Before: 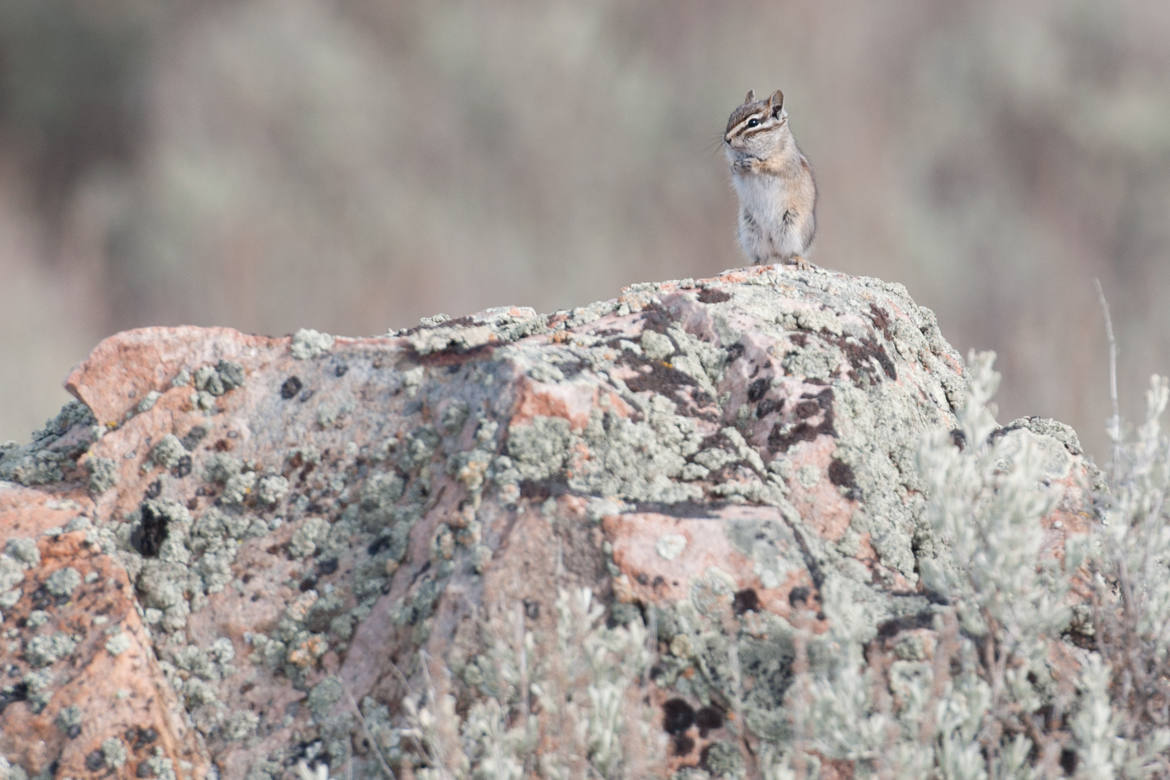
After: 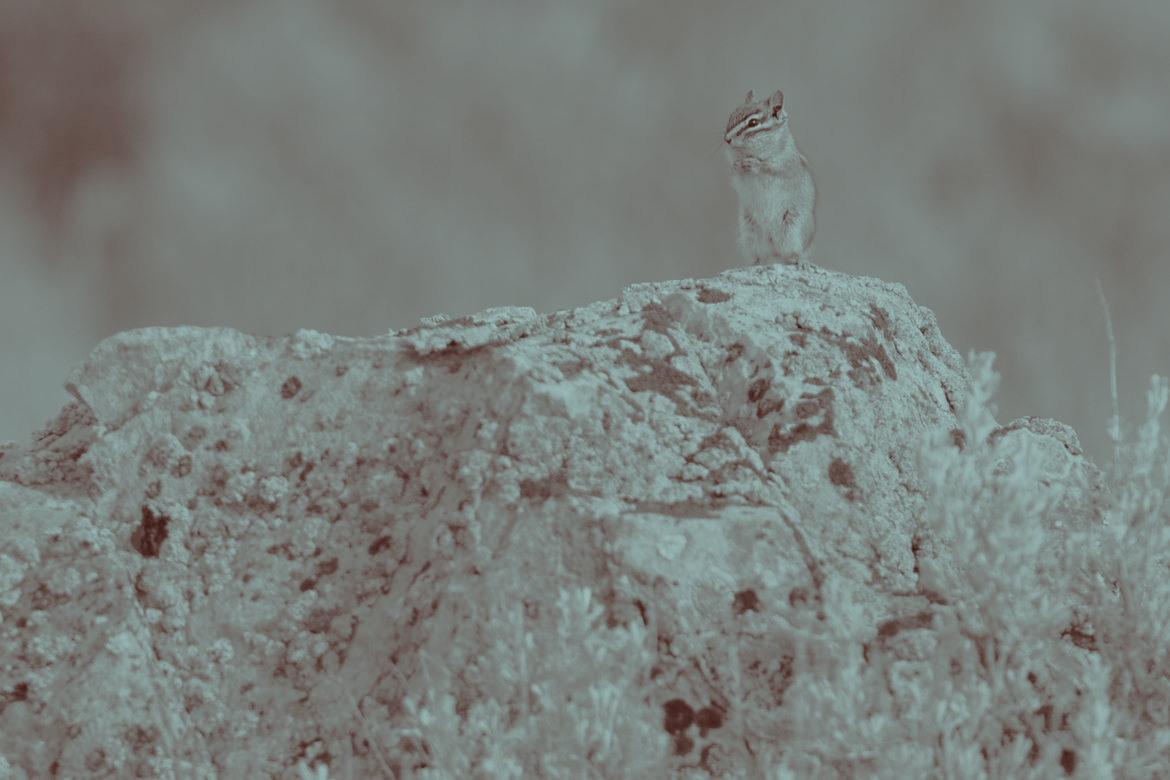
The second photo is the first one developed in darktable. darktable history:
color correction: highlights a* -7.18, highlights b* -0.172, shadows a* 20.86, shadows b* 12.51
shadows and highlights: shadows 24.82, highlights -23.79
color balance rgb: highlights gain › luminance -33.158%, highlights gain › chroma 5.713%, highlights gain › hue 214.38°, linear chroma grading › global chroma 9.98%, perceptual saturation grading › global saturation 20%, perceptual saturation grading › highlights -49.42%, perceptual saturation grading › shadows 25.767%, contrast -20.386%
contrast brightness saturation: contrast -0.063, saturation -0.412
tone equalizer: -8 EV -0.04 EV, -7 EV 0.026 EV, -6 EV -0.006 EV, -5 EV 0.007 EV, -4 EV -0.052 EV, -3 EV -0.233 EV, -2 EV -0.668 EV, -1 EV -0.995 EV, +0 EV -0.964 EV, edges refinement/feathering 500, mask exposure compensation -1.57 EV, preserve details no
tone curve: curves: ch0 [(0, 0) (0.003, 0.003) (0.011, 0.012) (0.025, 0.024) (0.044, 0.039) (0.069, 0.052) (0.1, 0.072) (0.136, 0.097) (0.177, 0.128) (0.224, 0.168) (0.277, 0.217) (0.335, 0.276) (0.399, 0.345) (0.468, 0.429) (0.543, 0.524) (0.623, 0.628) (0.709, 0.732) (0.801, 0.829) (0.898, 0.919) (1, 1)], preserve colors none
exposure: black level correction 0, exposure 0.691 EV, compensate highlight preservation false
color calibration: output gray [0.21, 0.42, 0.37, 0], illuminant Planckian (black body), x 0.376, y 0.374, temperature 4126.49 K
